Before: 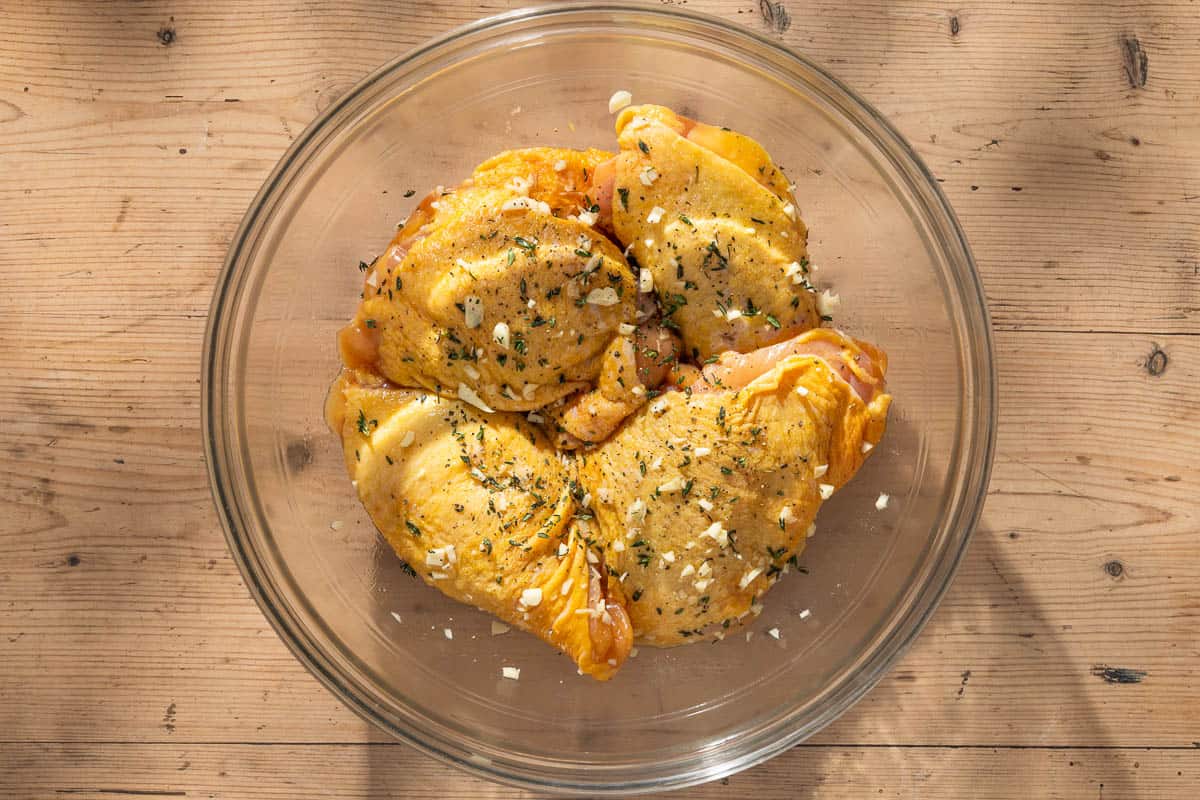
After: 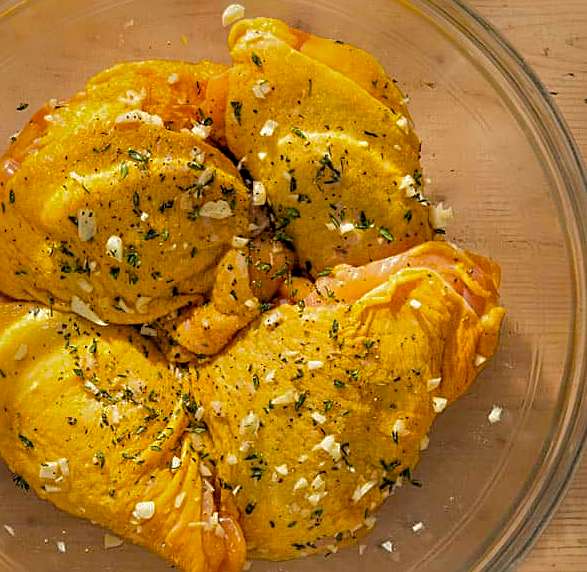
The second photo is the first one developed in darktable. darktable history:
sharpen: on, module defaults
shadows and highlights: shadows 25.09, highlights -70.31
crop: left 32.303%, top 10.922%, right 18.78%, bottom 17.5%
color balance rgb: shadows lift › chroma 2.056%, shadows lift › hue 222.42°, global offset › luminance -0.493%, perceptual saturation grading › global saturation 28.352%, perceptual saturation grading › mid-tones 12.379%, perceptual saturation grading › shadows 9.436%
